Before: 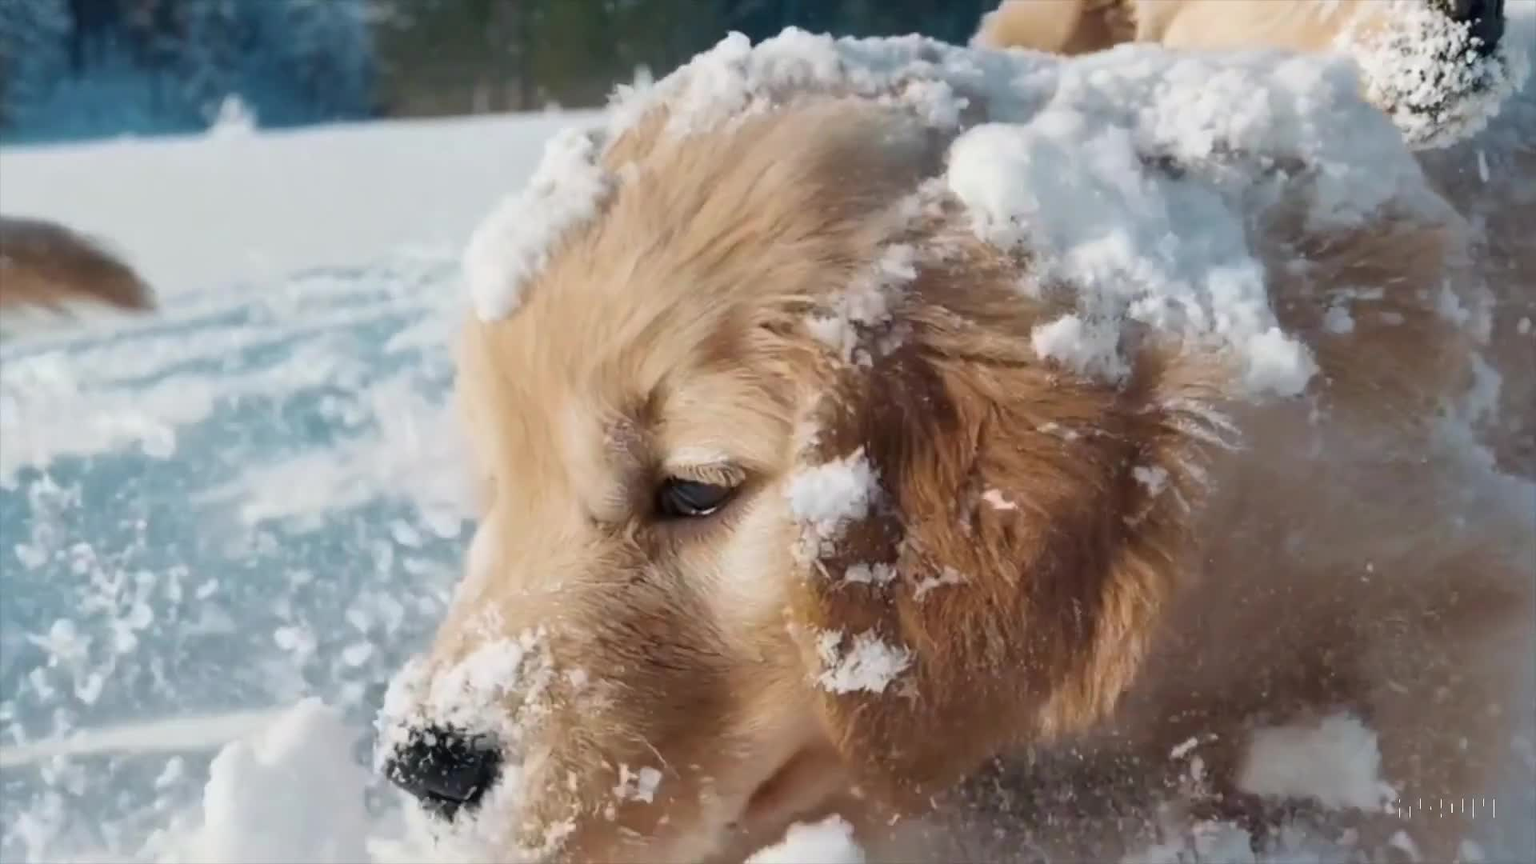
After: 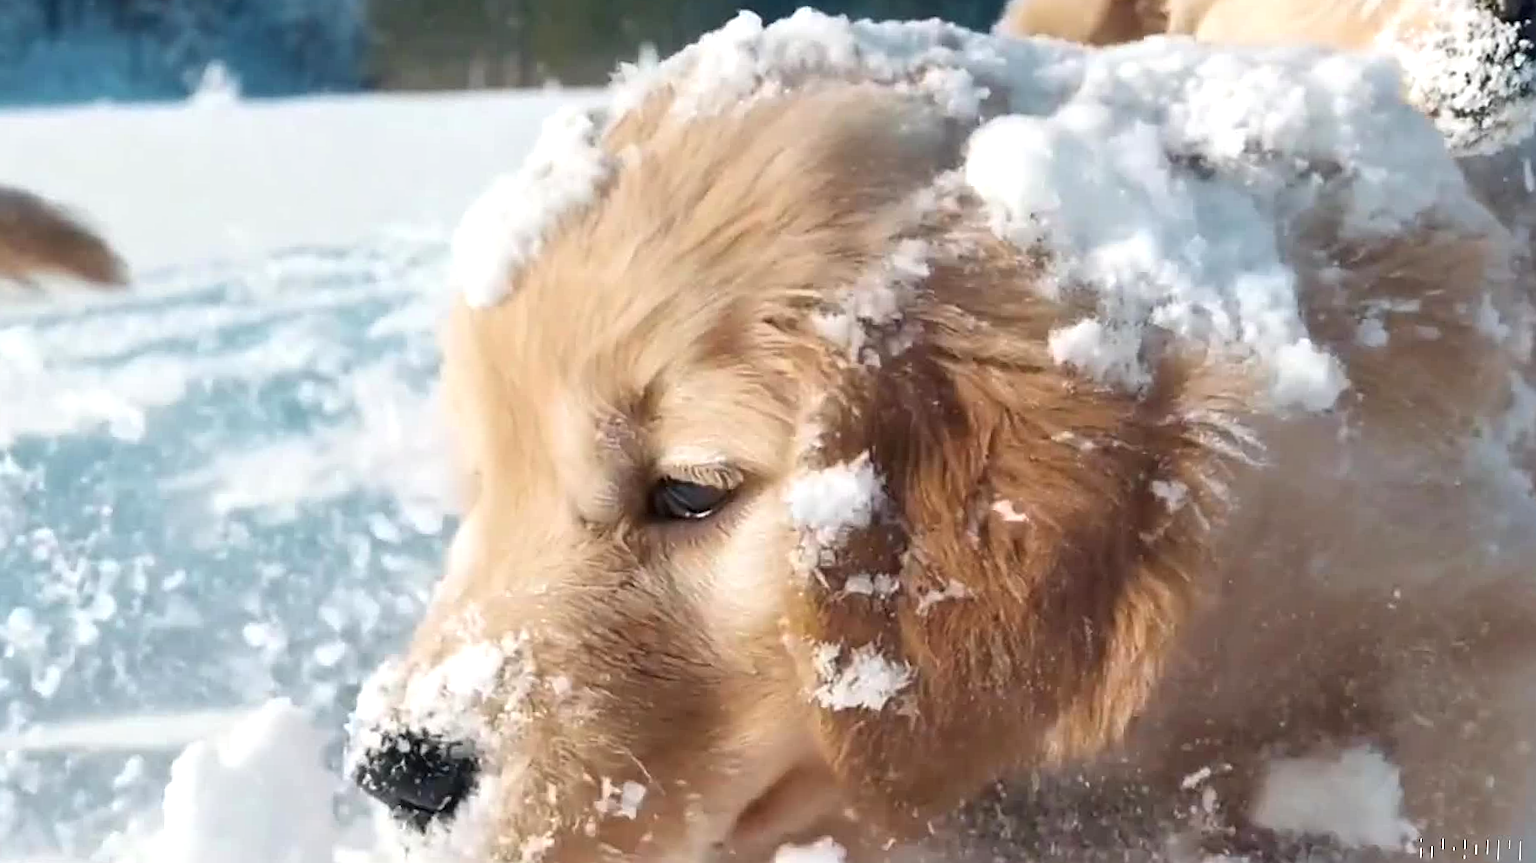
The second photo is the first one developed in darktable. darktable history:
crop and rotate: angle -1.69°
exposure: exposure 0.485 EV, compensate highlight preservation false
sharpen: on, module defaults
